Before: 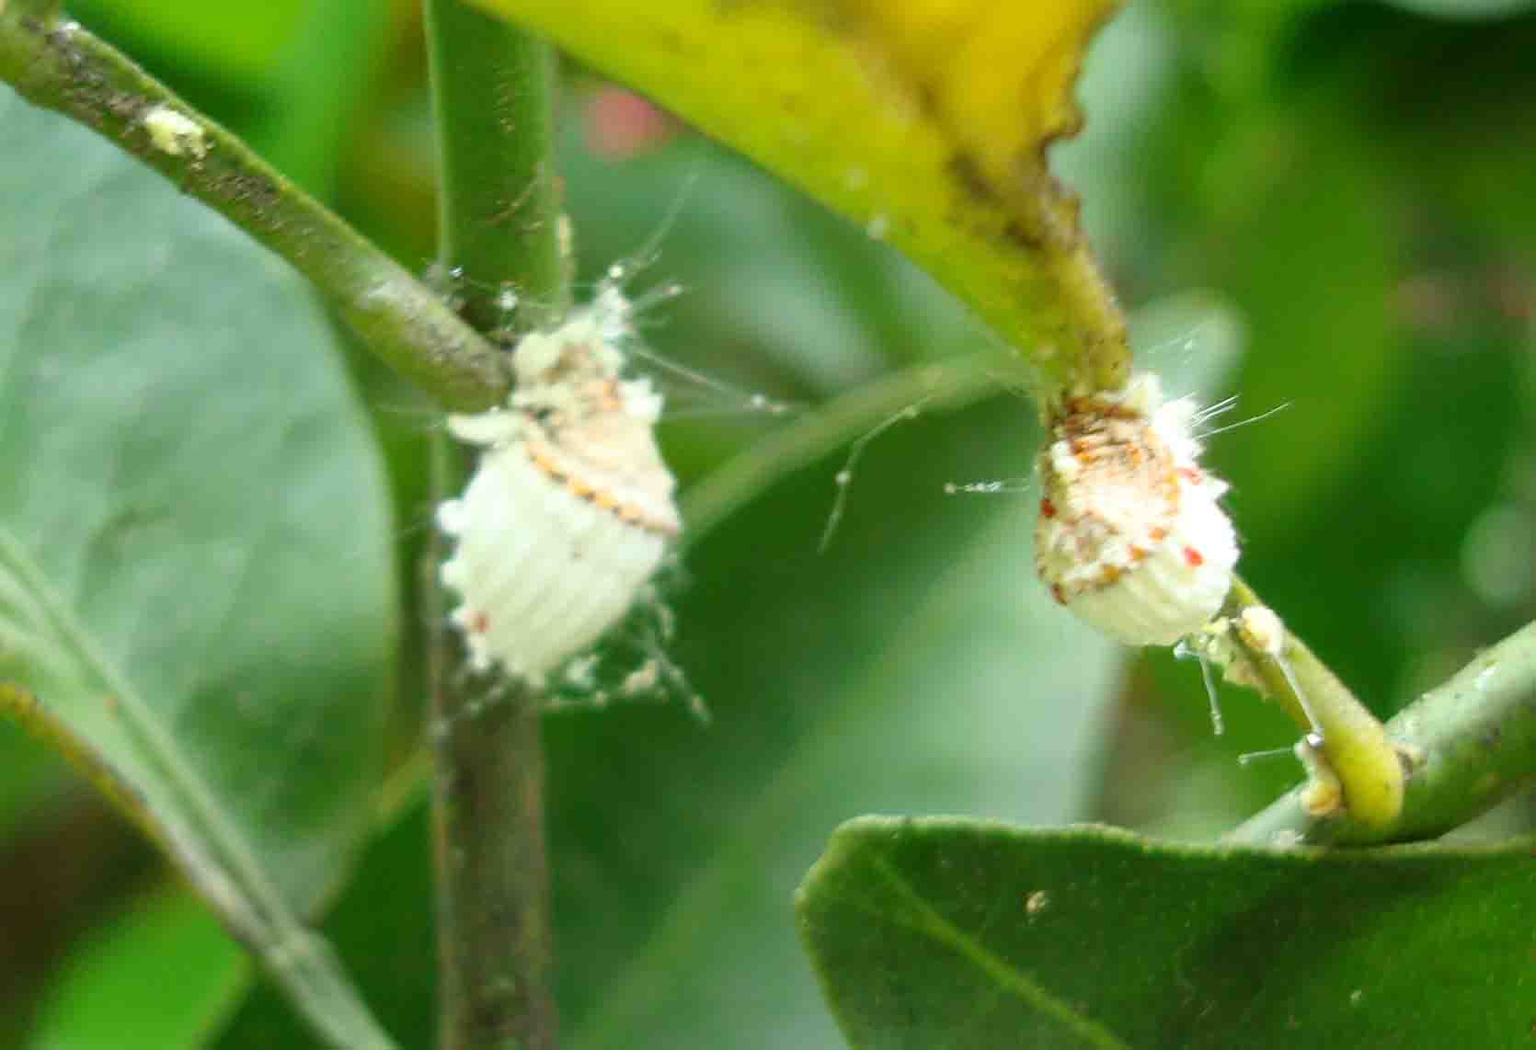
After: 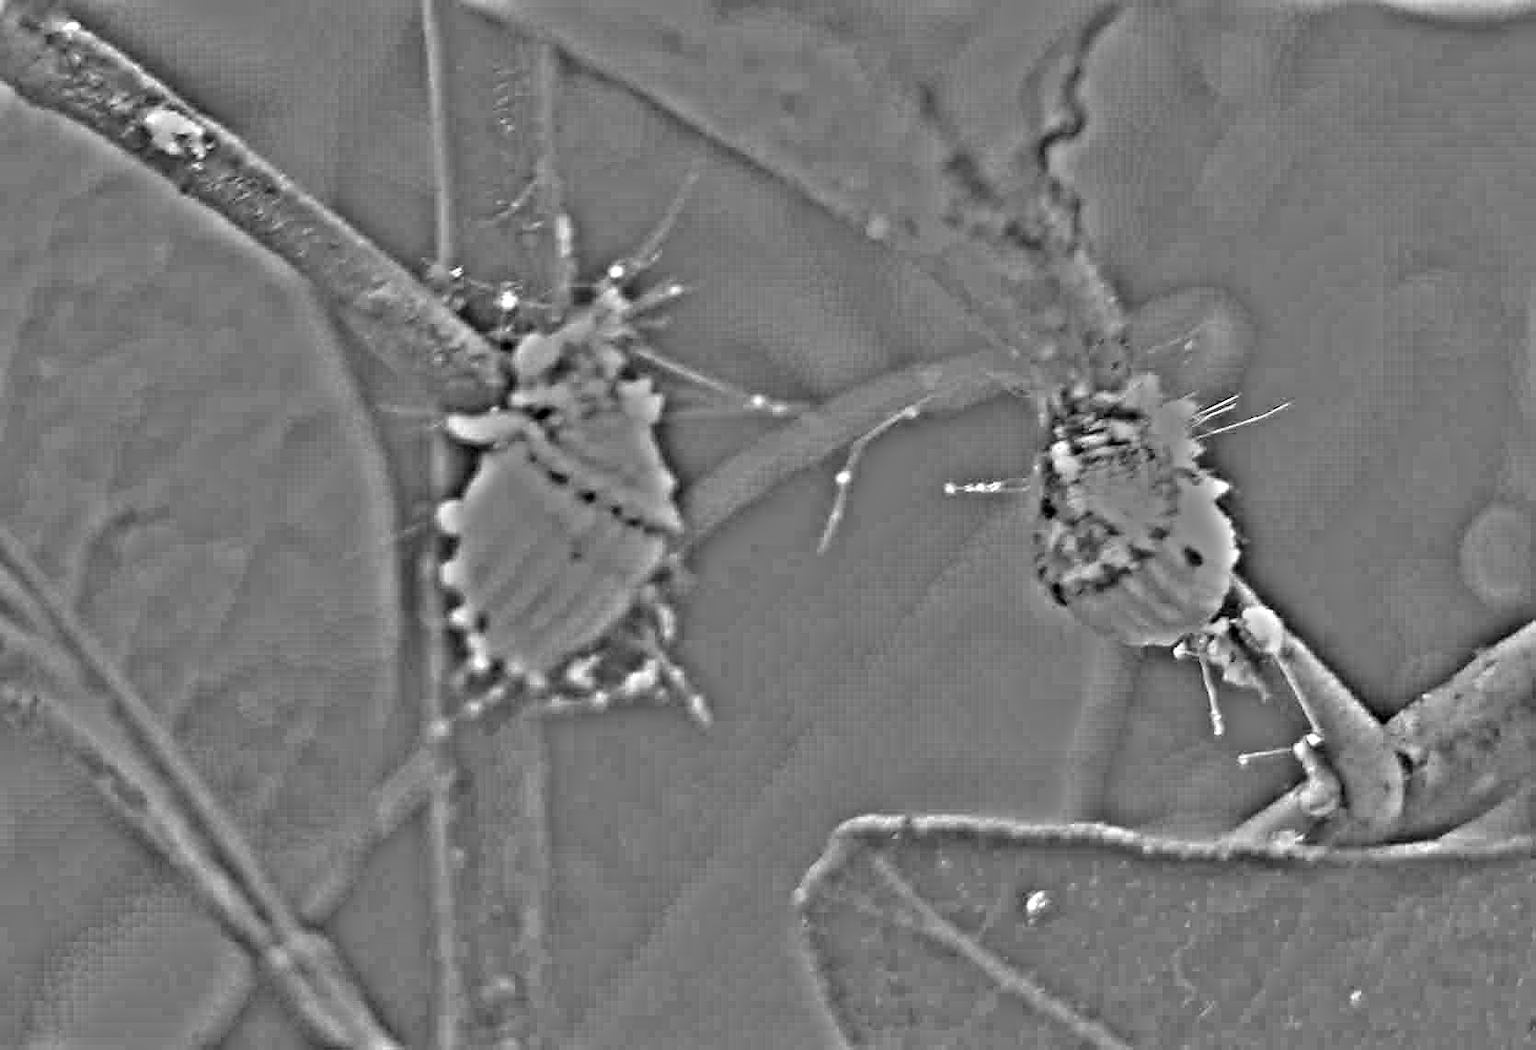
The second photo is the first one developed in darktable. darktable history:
graduated density: rotation -0.352°, offset 57.64
highpass: on, module defaults
exposure: black level correction 0, exposure 0.4 EV, compensate exposure bias true, compensate highlight preservation false
